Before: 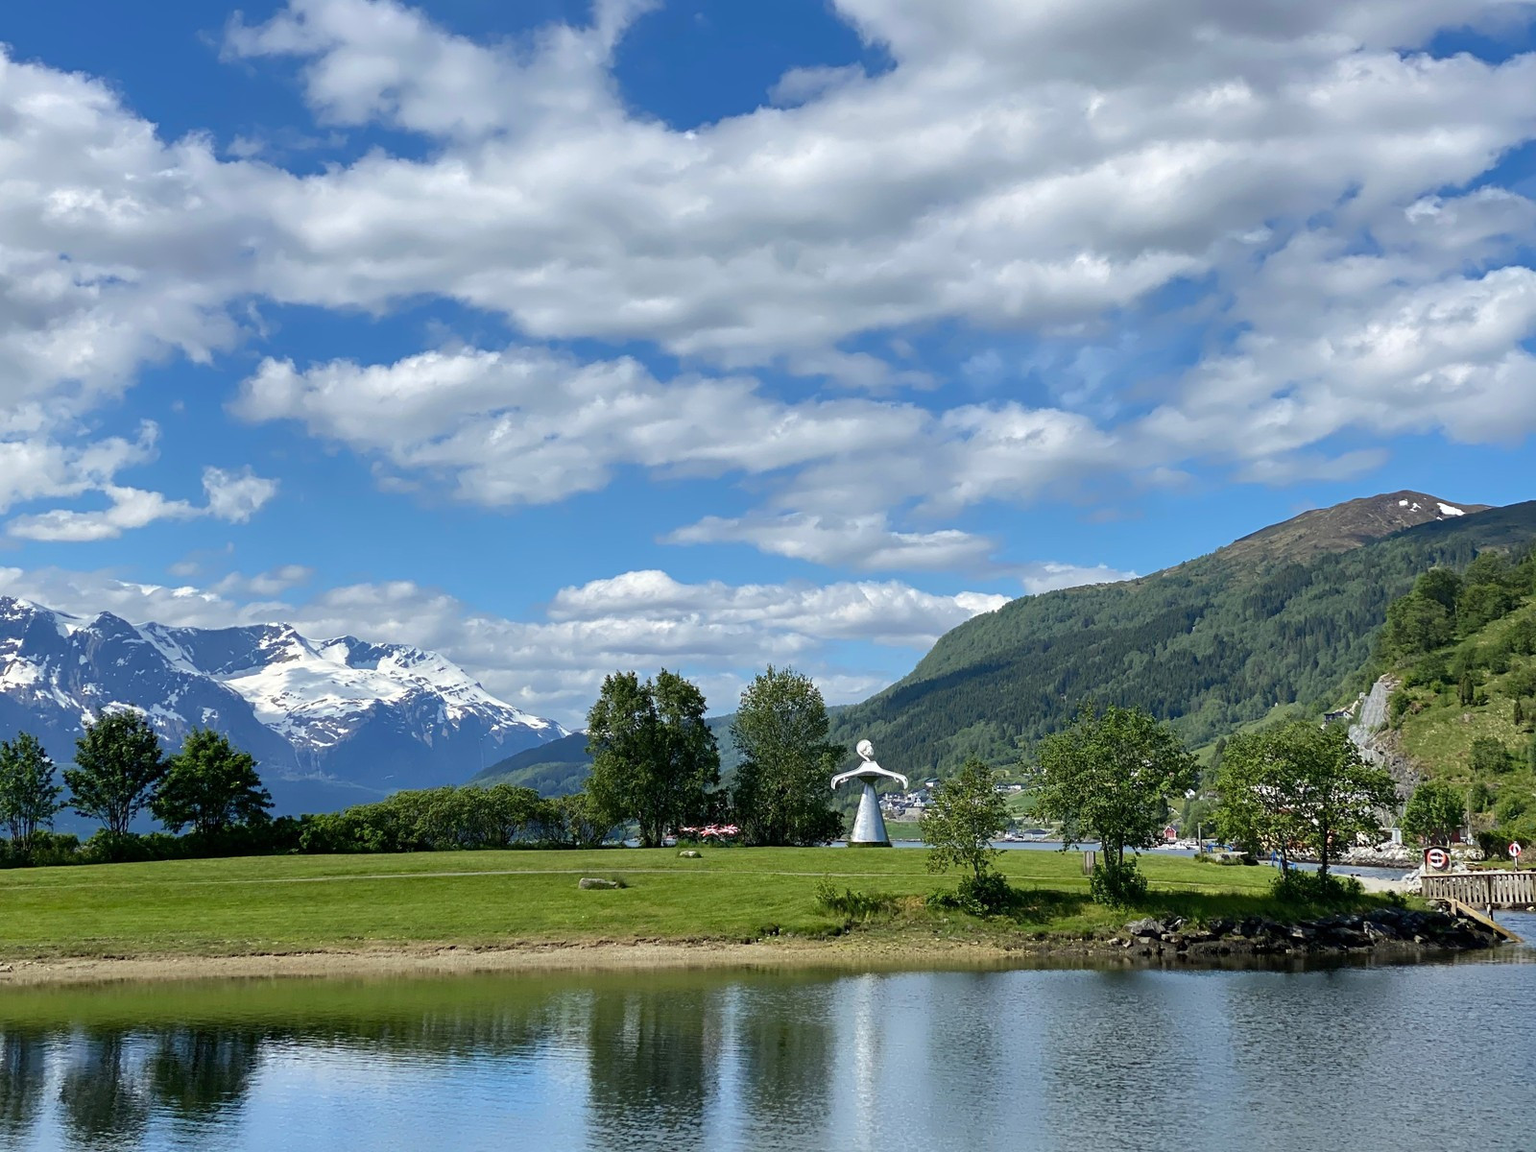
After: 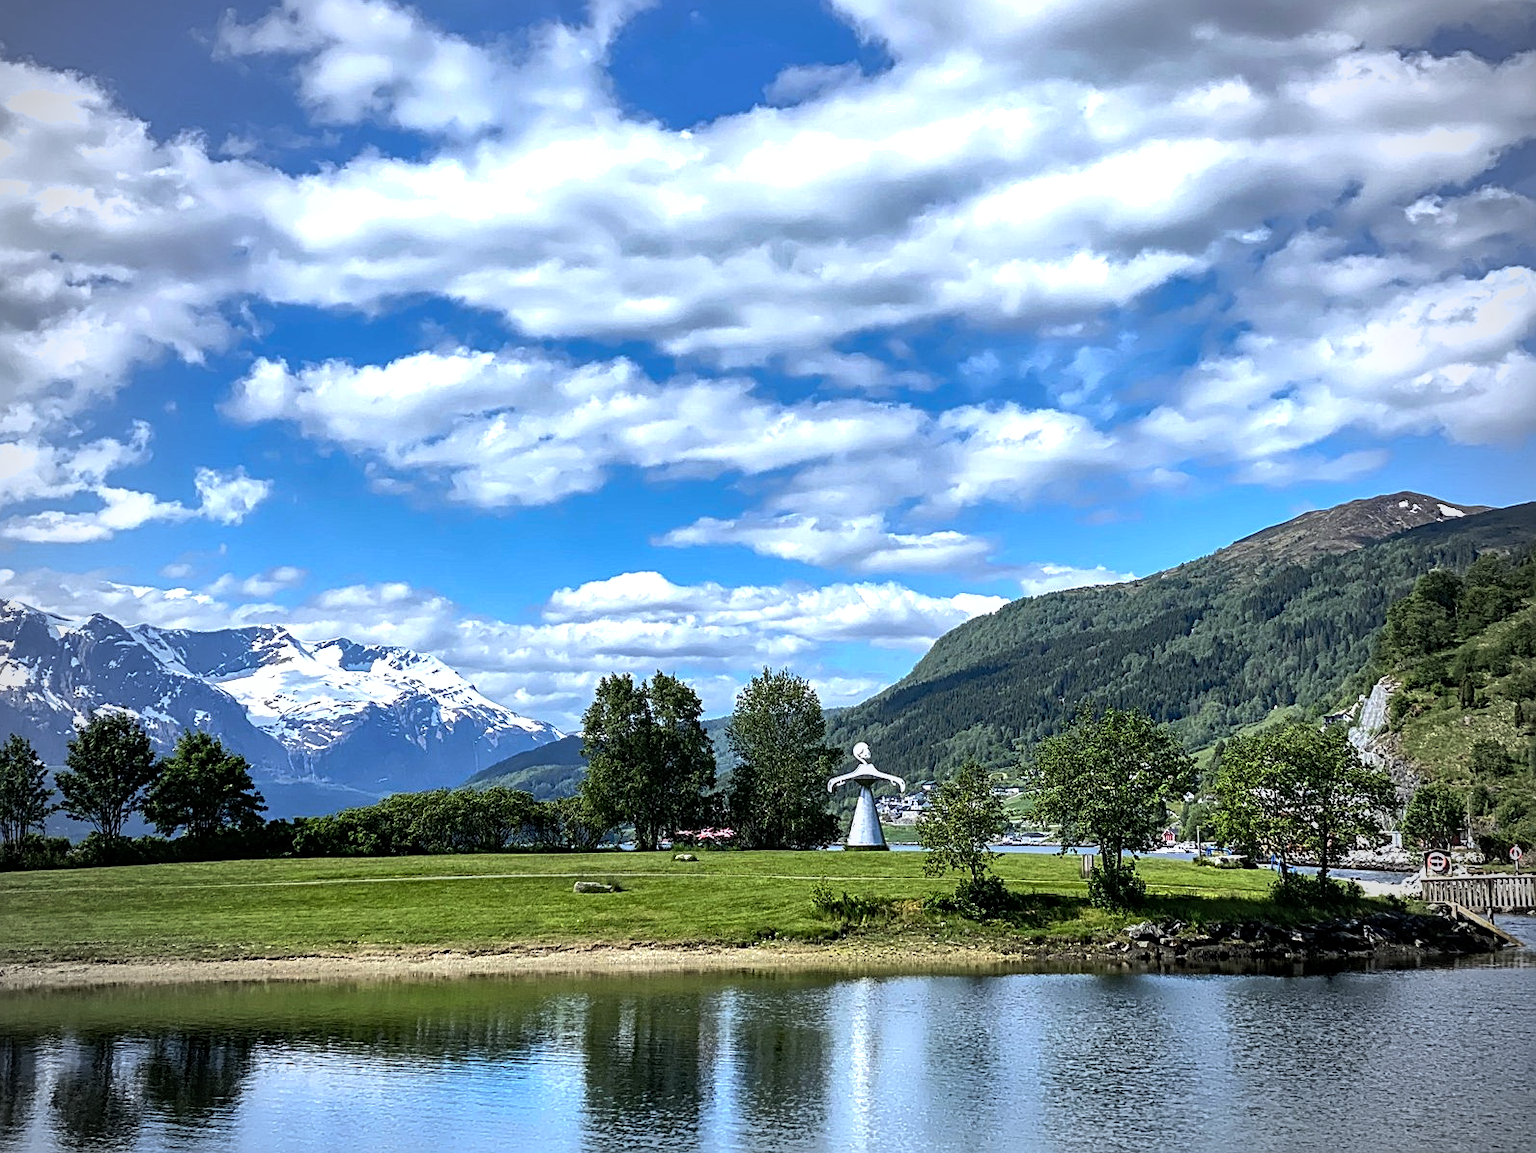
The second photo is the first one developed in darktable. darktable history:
sharpen: radius 2.167, amount 0.381, threshold 0
tone equalizer: -8 EV -0.75 EV, -7 EV -0.7 EV, -6 EV -0.6 EV, -5 EV -0.4 EV, -3 EV 0.4 EV, -2 EV 0.6 EV, -1 EV 0.7 EV, +0 EV 0.75 EV, edges refinement/feathering 500, mask exposure compensation -1.57 EV, preserve details no
white balance: red 0.984, blue 1.059
local contrast: on, module defaults
shadows and highlights: on, module defaults
rgb curve: curves: ch0 [(0, 0) (0.078, 0.051) (0.929, 0.956) (1, 1)], compensate middle gray true
crop and rotate: left 0.614%, top 0.179%, bottom 0.309%
vignetting: fall-off start 71.74%
